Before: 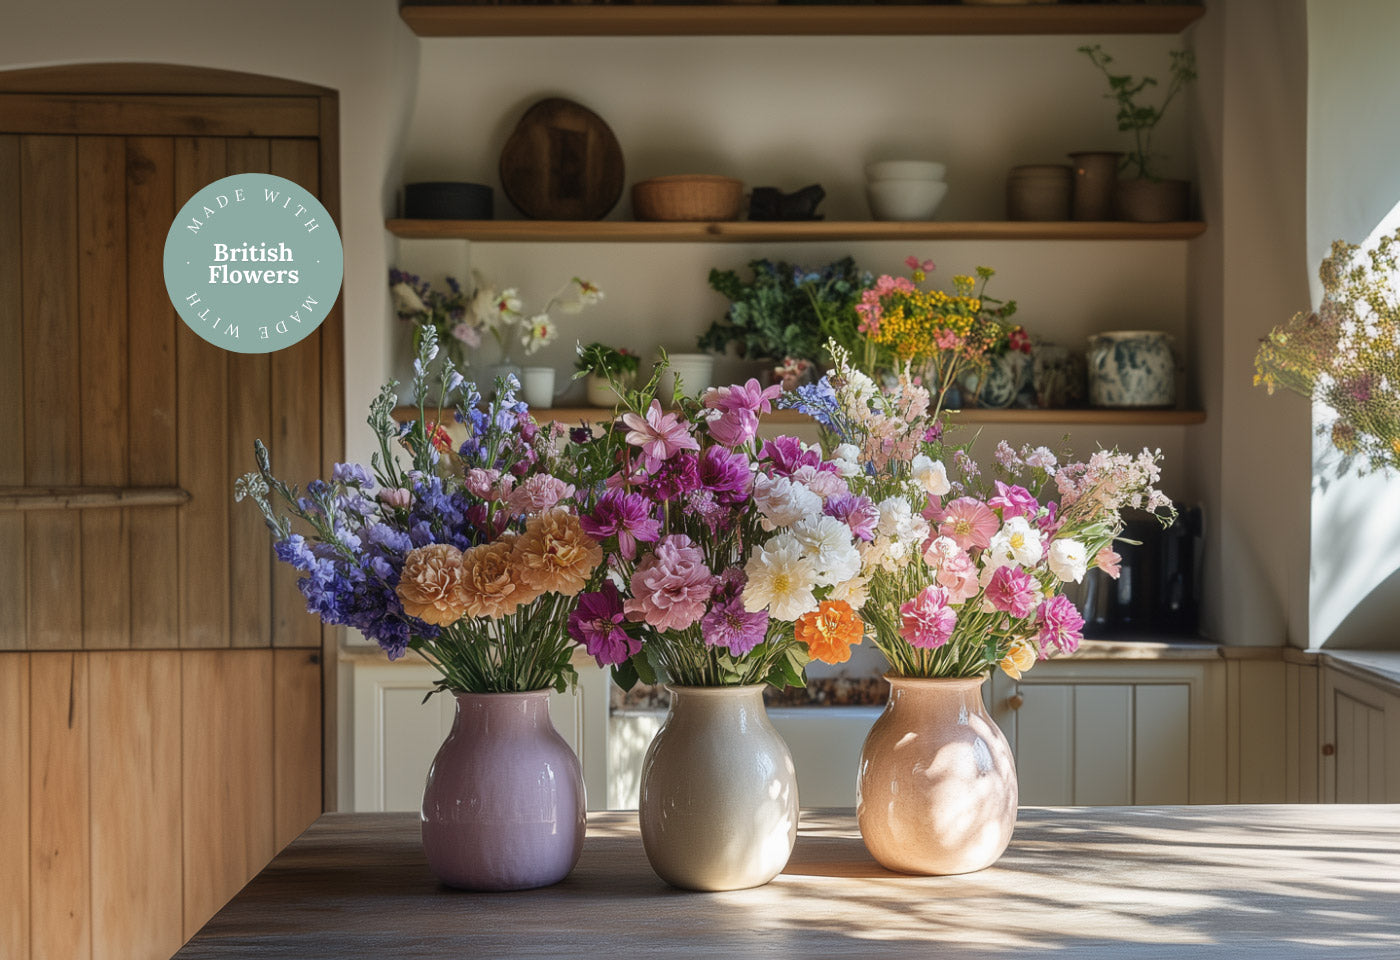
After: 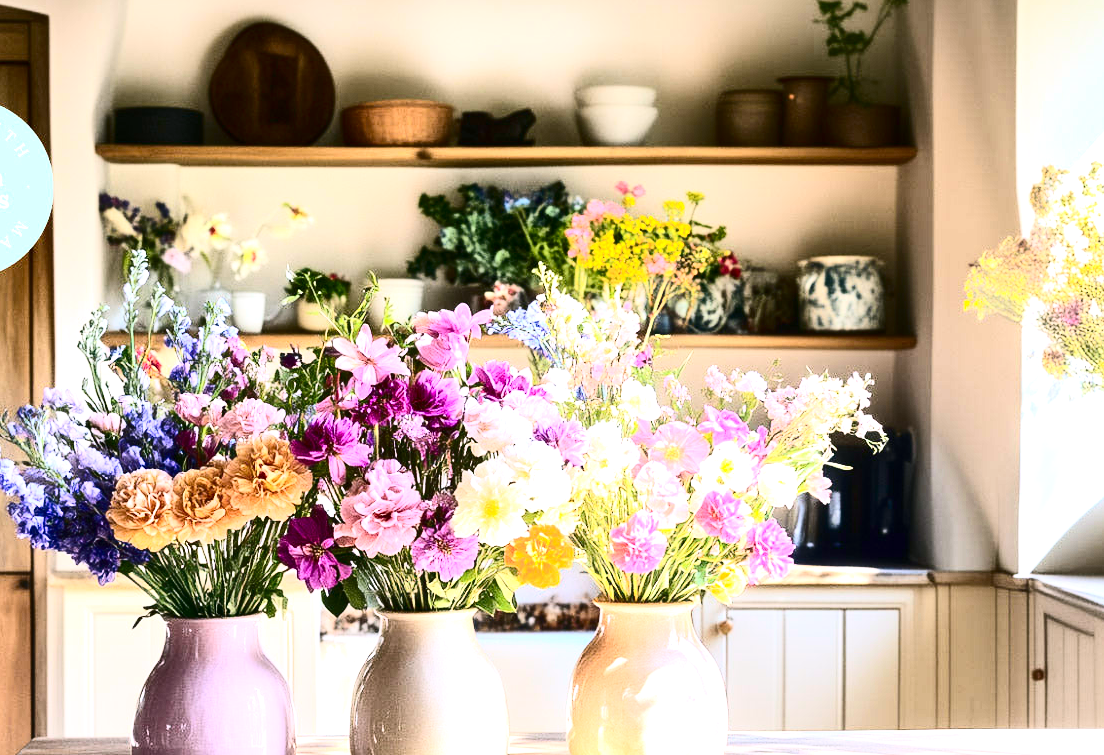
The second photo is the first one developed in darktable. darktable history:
white balance: red 0.976, blue 1.04
exposure: black level correction 0.001, exposure 1.646 EV, compensate exposure bias true, compensate highlight preservation false
color balance rgb: shadows lift › chroma 2%, shadows lift › hue 217.2°, power › chroma 0.25%, power › hue 60°, highlights gain › chroma 1.5%, highlights gain › hue 309.6°, global offset › luminance -0.25%, perceptual saturation grading › global saturation 15%, global vibrance 15%
color contrast: green-magenta contrast 1.1, blue-yellow contrast 1.1, unbound 0
crop and rotate: left 20.74%, top 7.912%, right 0.375%, bottom 13.378%
contrast brightness saturation: contrast 0.5, saturation -0.1
